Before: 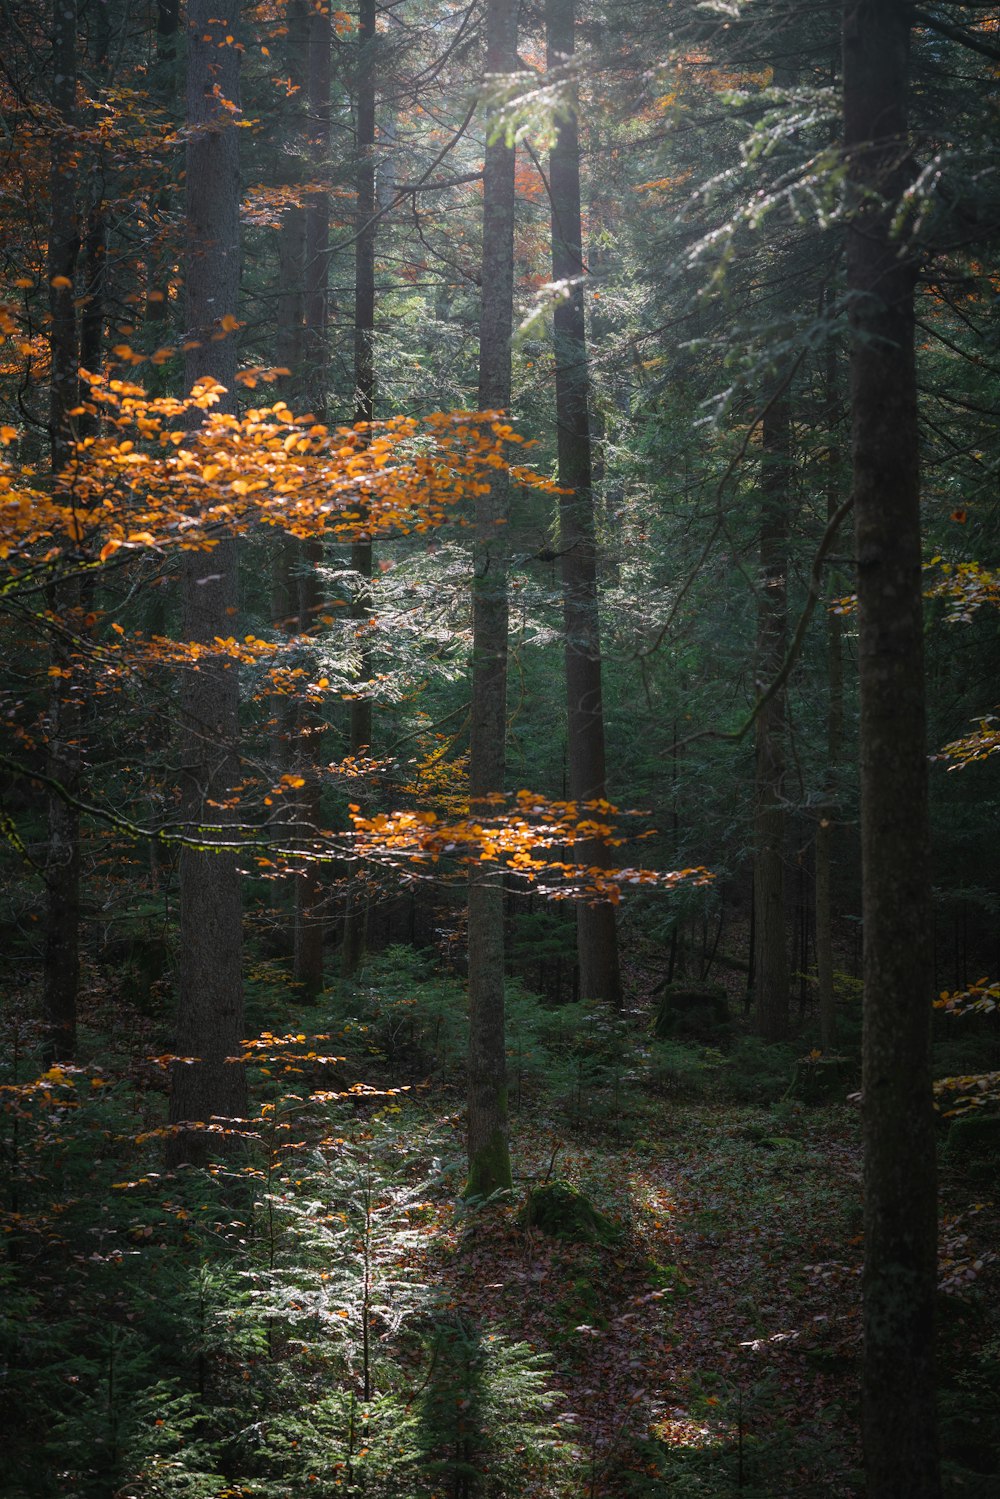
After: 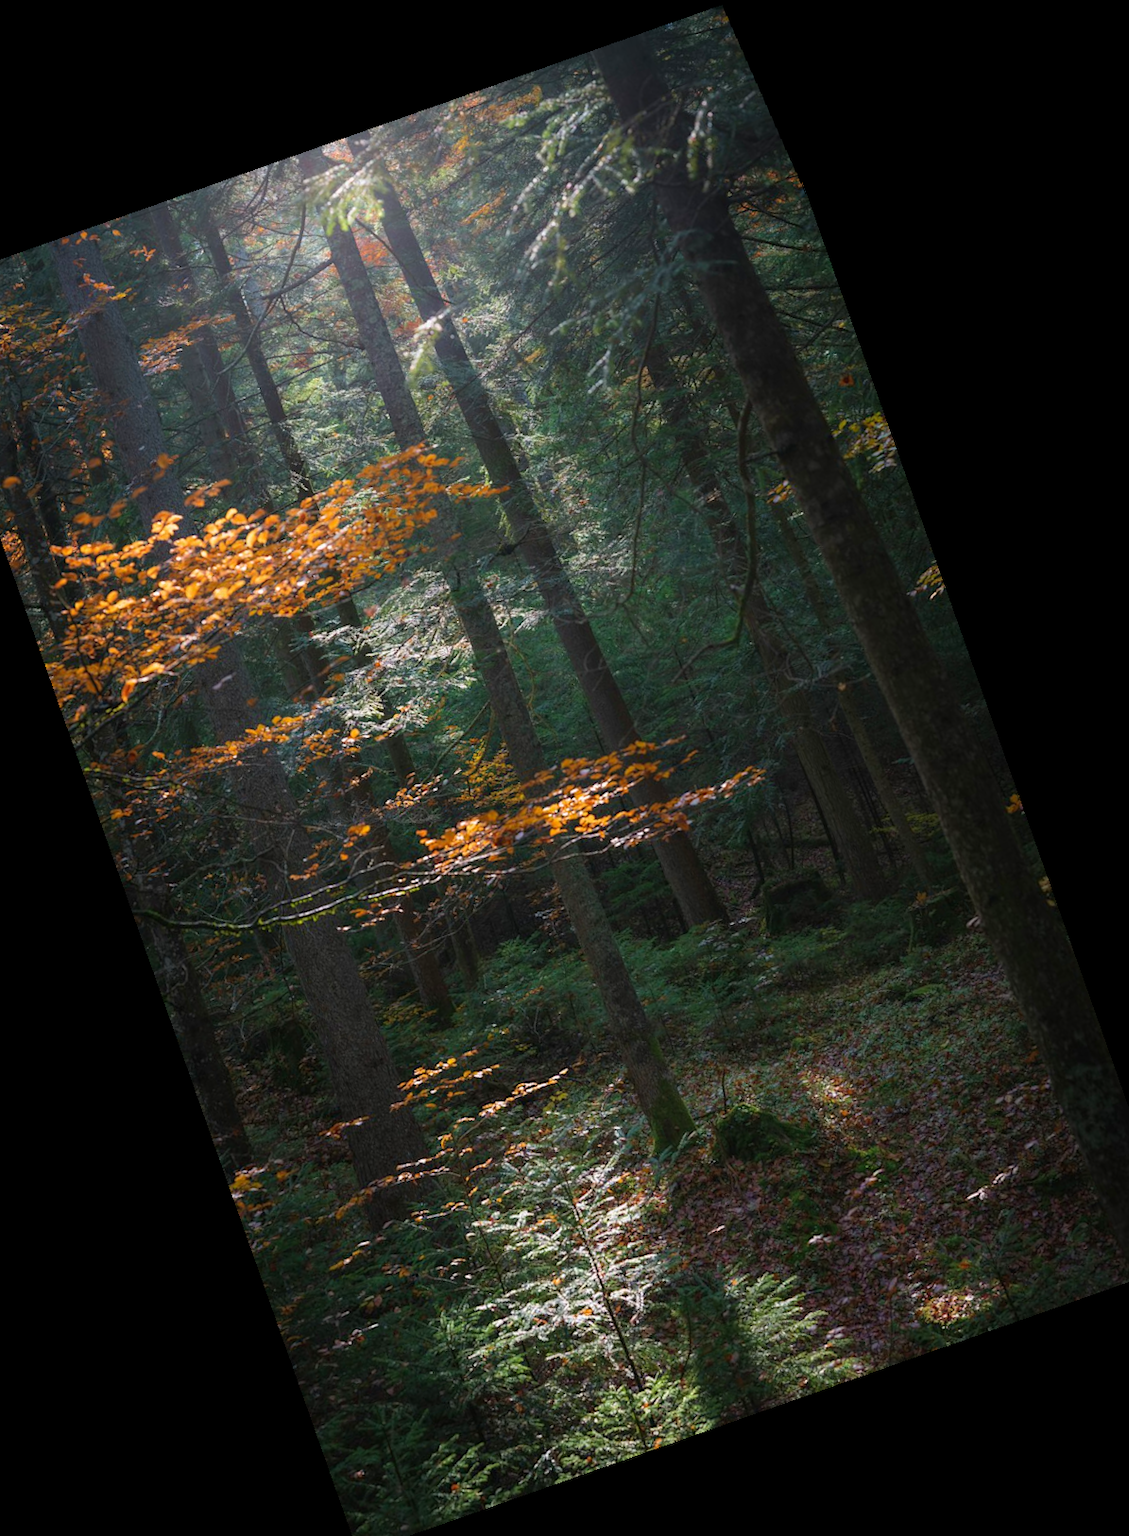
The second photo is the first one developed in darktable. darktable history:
velvia: on, module defaults
rotate and perspective: rotation -1.68°, lens shift (vertical) -0.146, crop left 0.049, crop right 0.912, crop top 0.032, crop bottom 0.96
crop and rotate: angle 19.43°, left 6.812%, right 4.125%, bottom 1.087%
